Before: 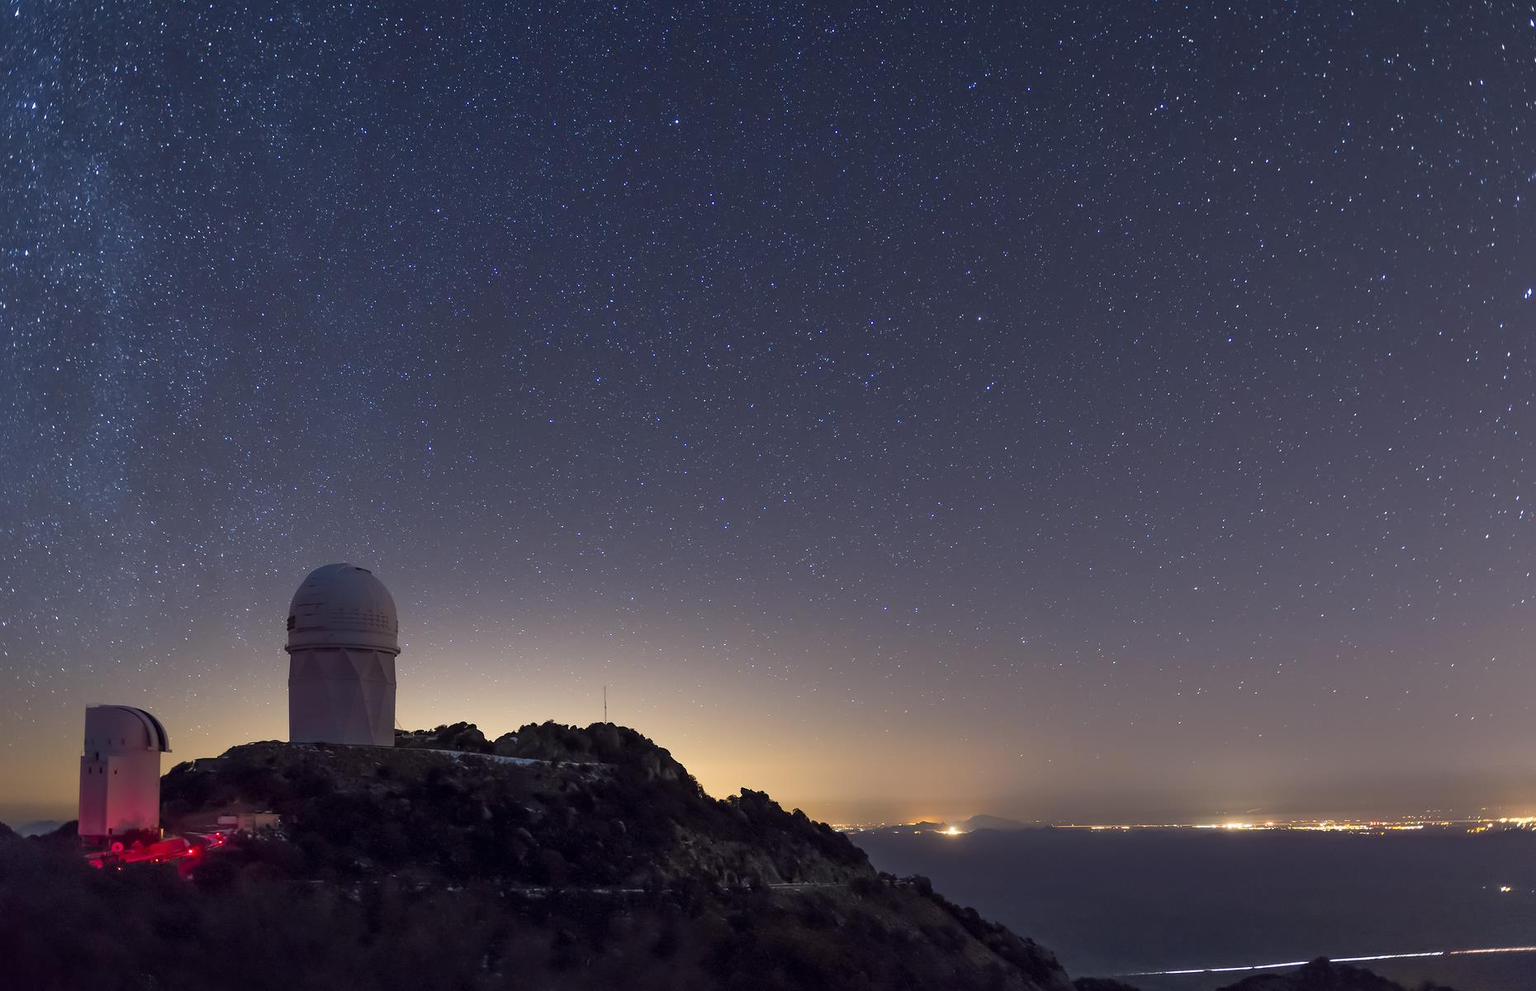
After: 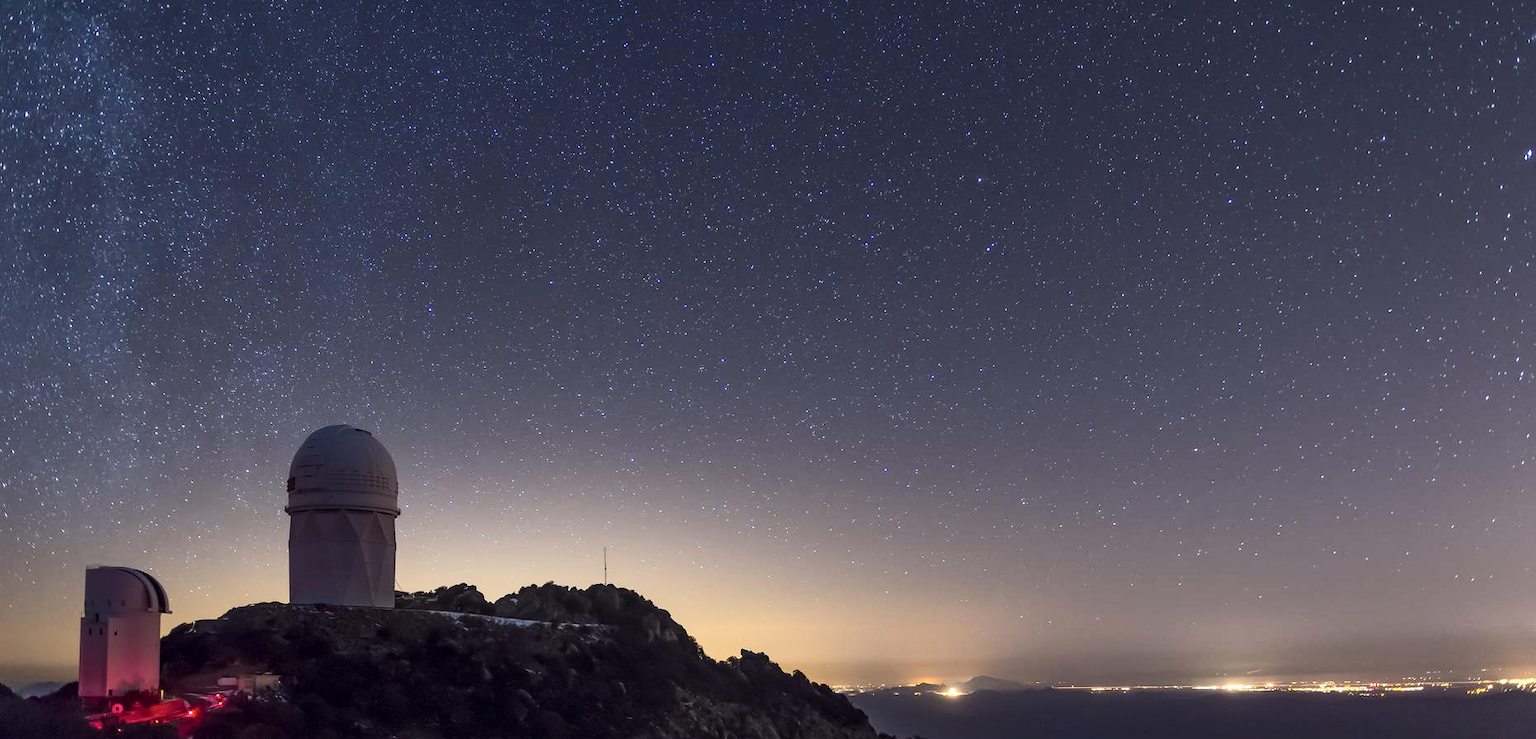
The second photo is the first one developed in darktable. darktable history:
contrast brightness saturation: contrast 0.242, brightness 0.093
crop: top 14.003%, bottom 11.27%
local contrast: on, module defaults
